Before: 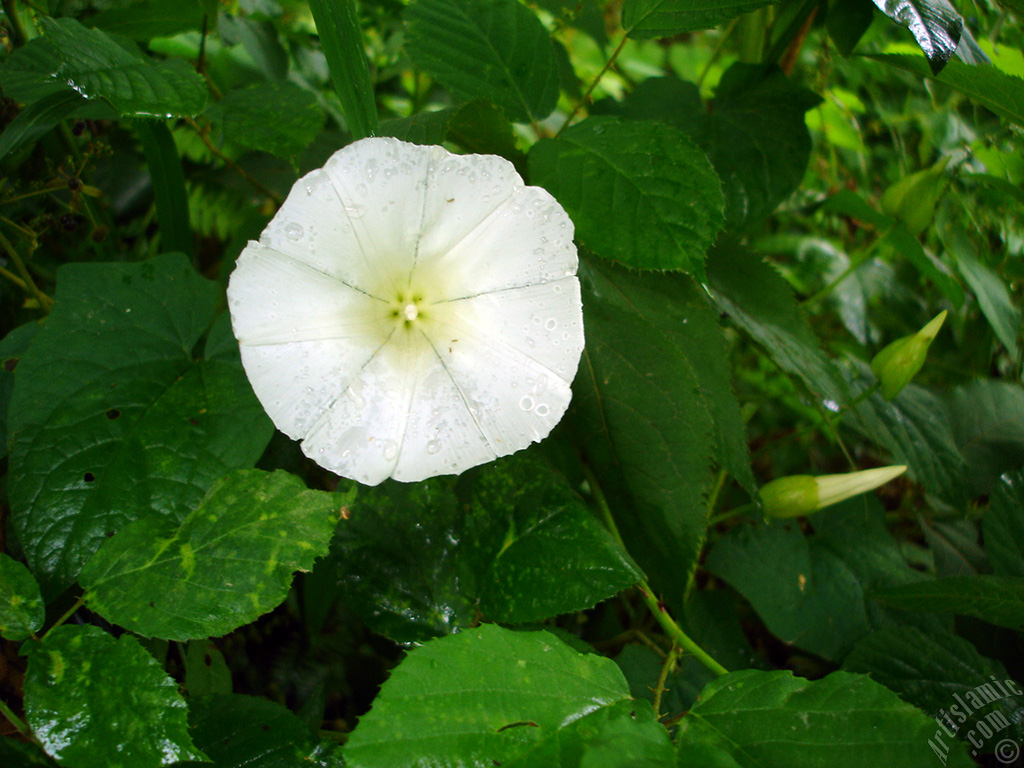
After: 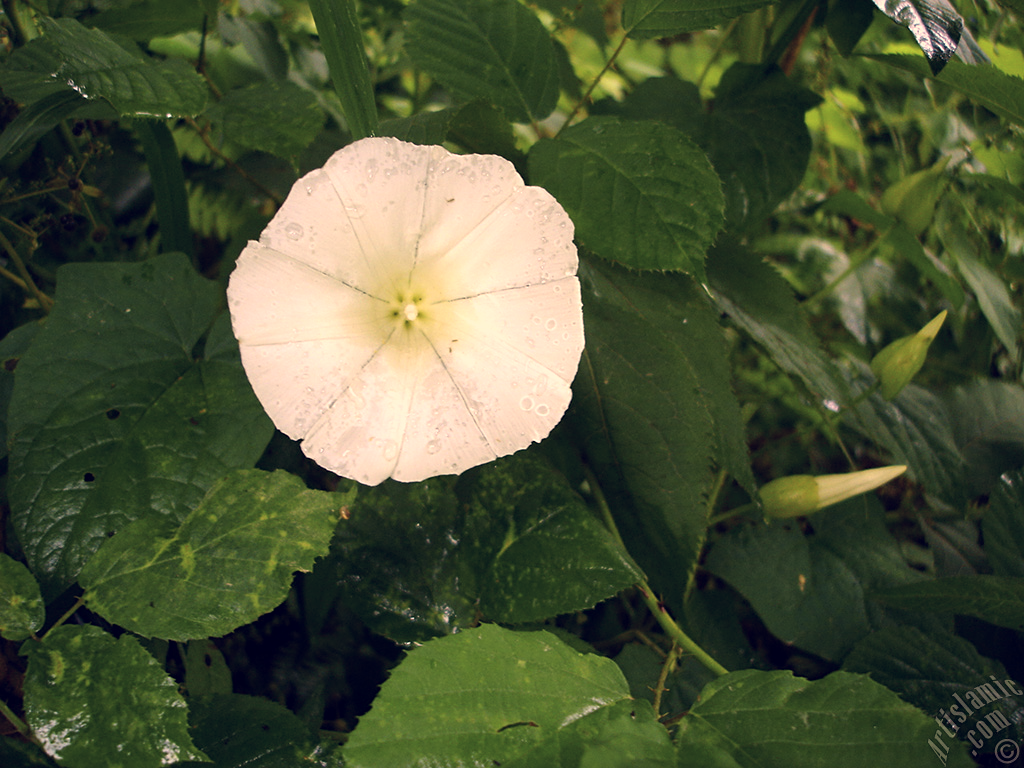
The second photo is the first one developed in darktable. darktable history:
sharpen: amount 0.213
color correction: highlights a* 19.55, highlights b* 27.6, shadows a* 3.48, shadows b* -17.59, saturation 0.72
